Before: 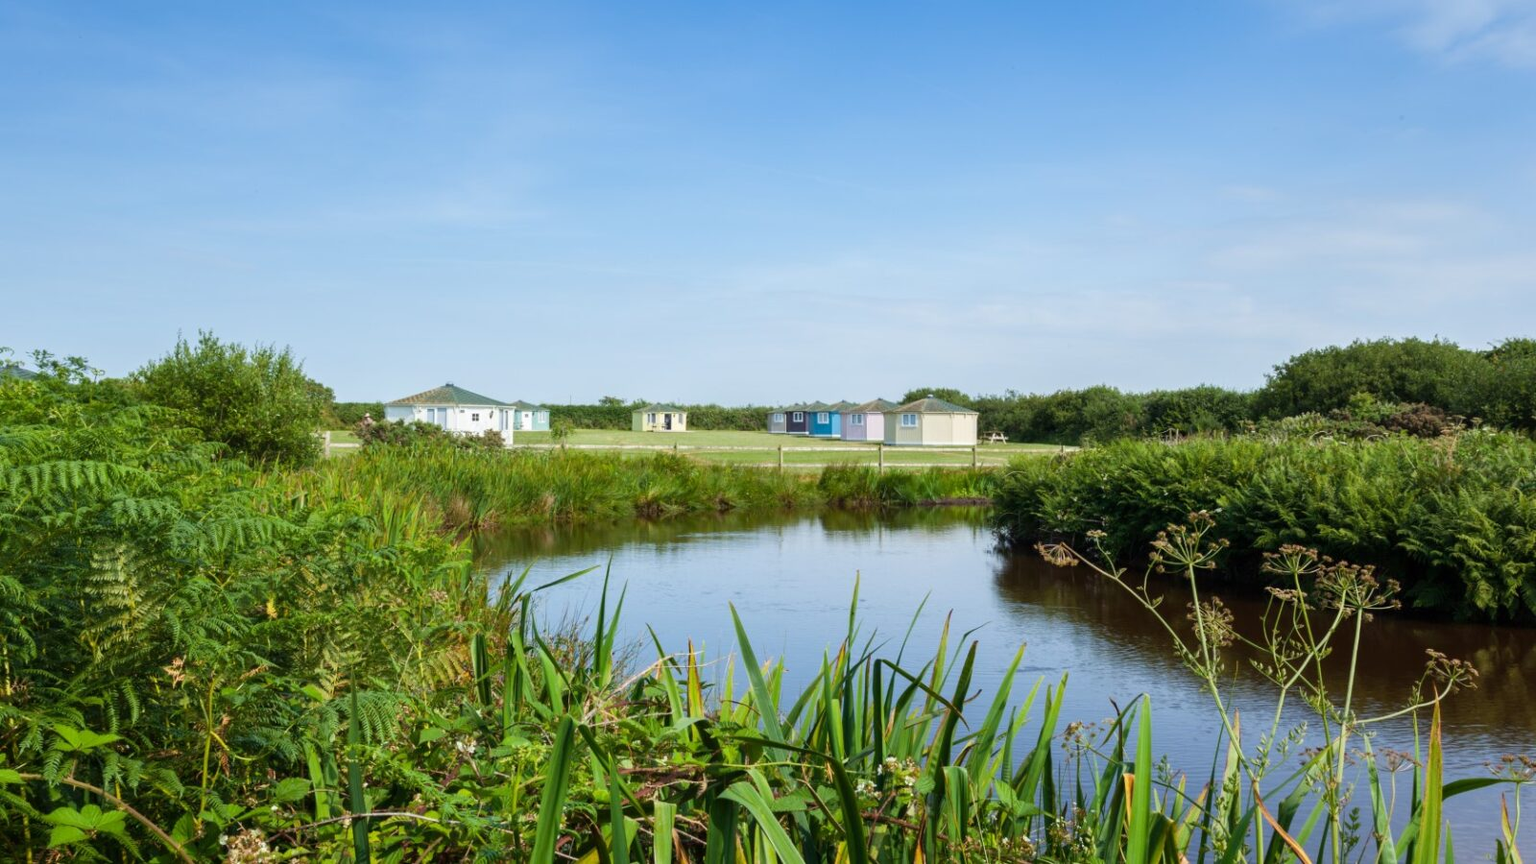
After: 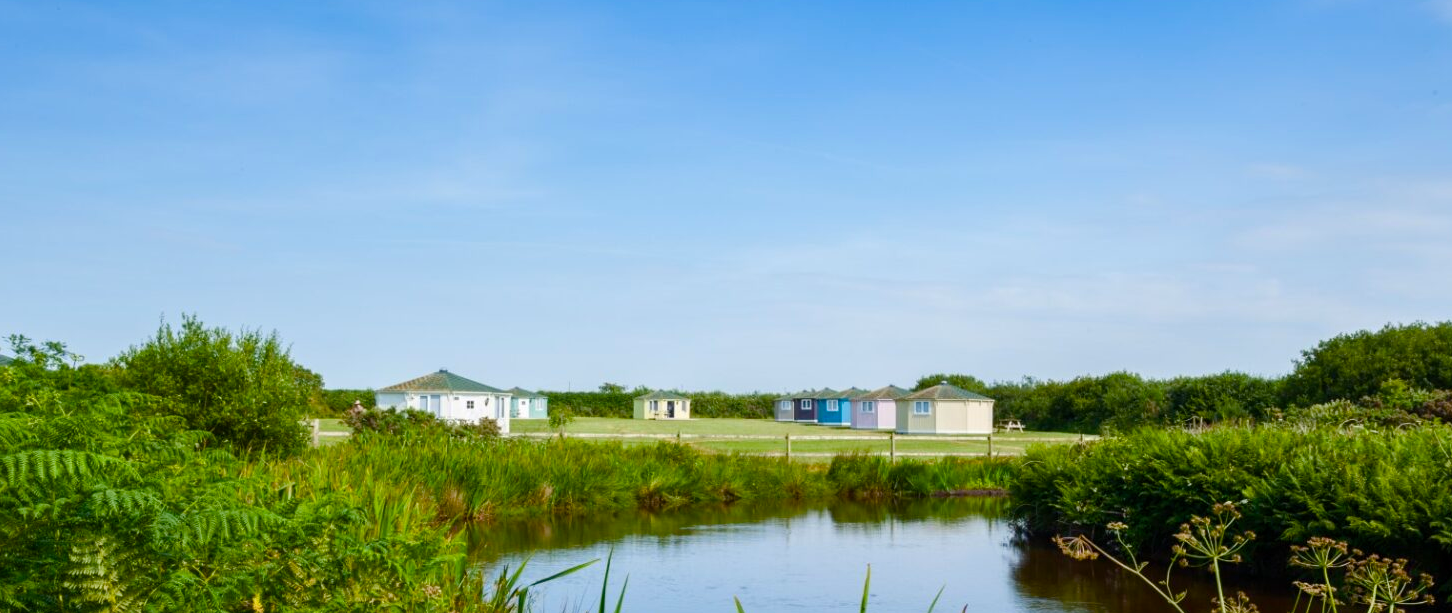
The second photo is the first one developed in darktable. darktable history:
color balance rgb: shadows lift › luminance -20.333%, highlights gain › chroma 0.173%, highlights gain › hue 330.81°, perceptual saturation grading › global saturation 35.027%, perceptual saturation grading › highlights -29.932%, perceptual saturation grading › shadows 34.963%, global vibrance 11.274%
crop: left 1.57%, top 3.369%, right 7.667%, bottom 28.414%
